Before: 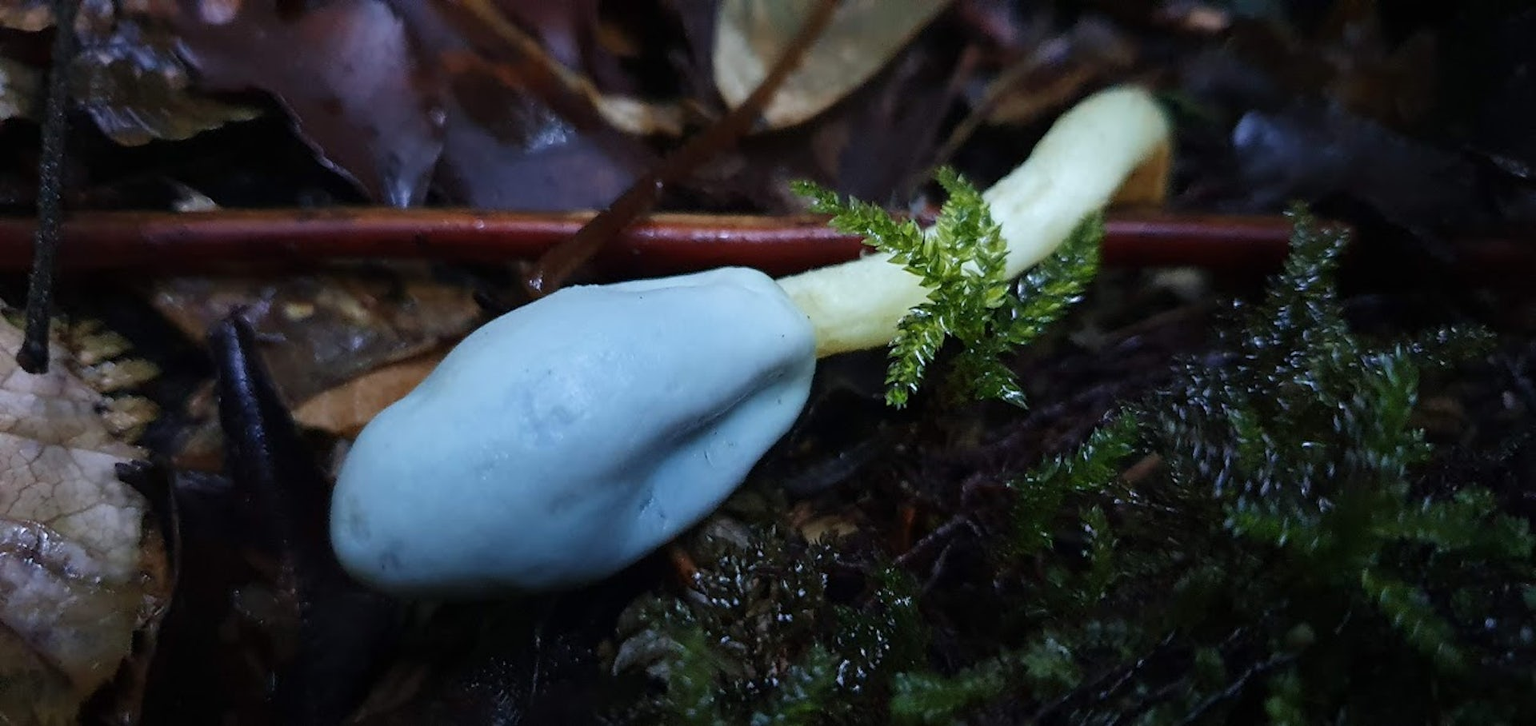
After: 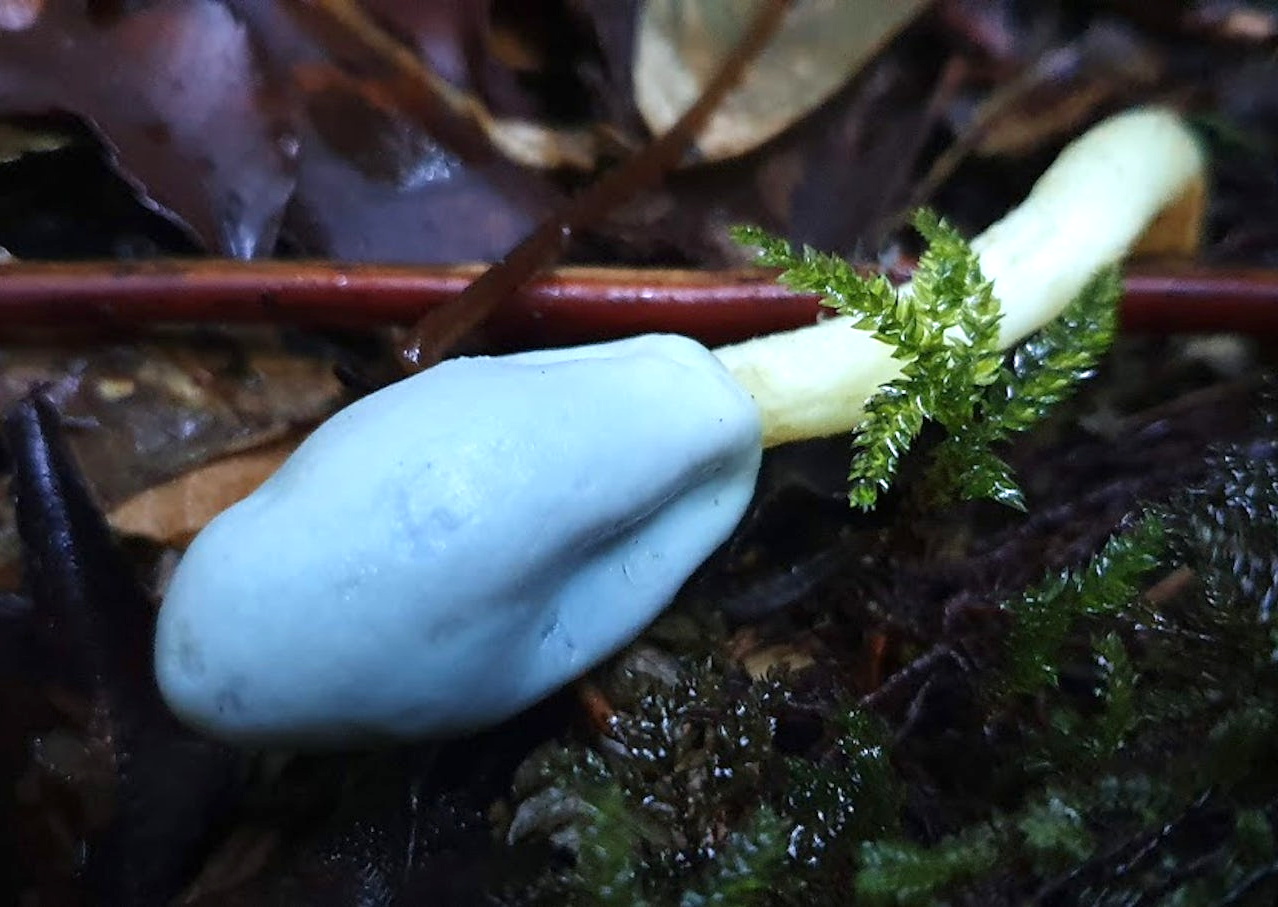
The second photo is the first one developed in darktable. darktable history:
crop and rotate: left 13.465%, right 19.942%
exposure: exposure 0.611 EV, compensate highlight preservation false
